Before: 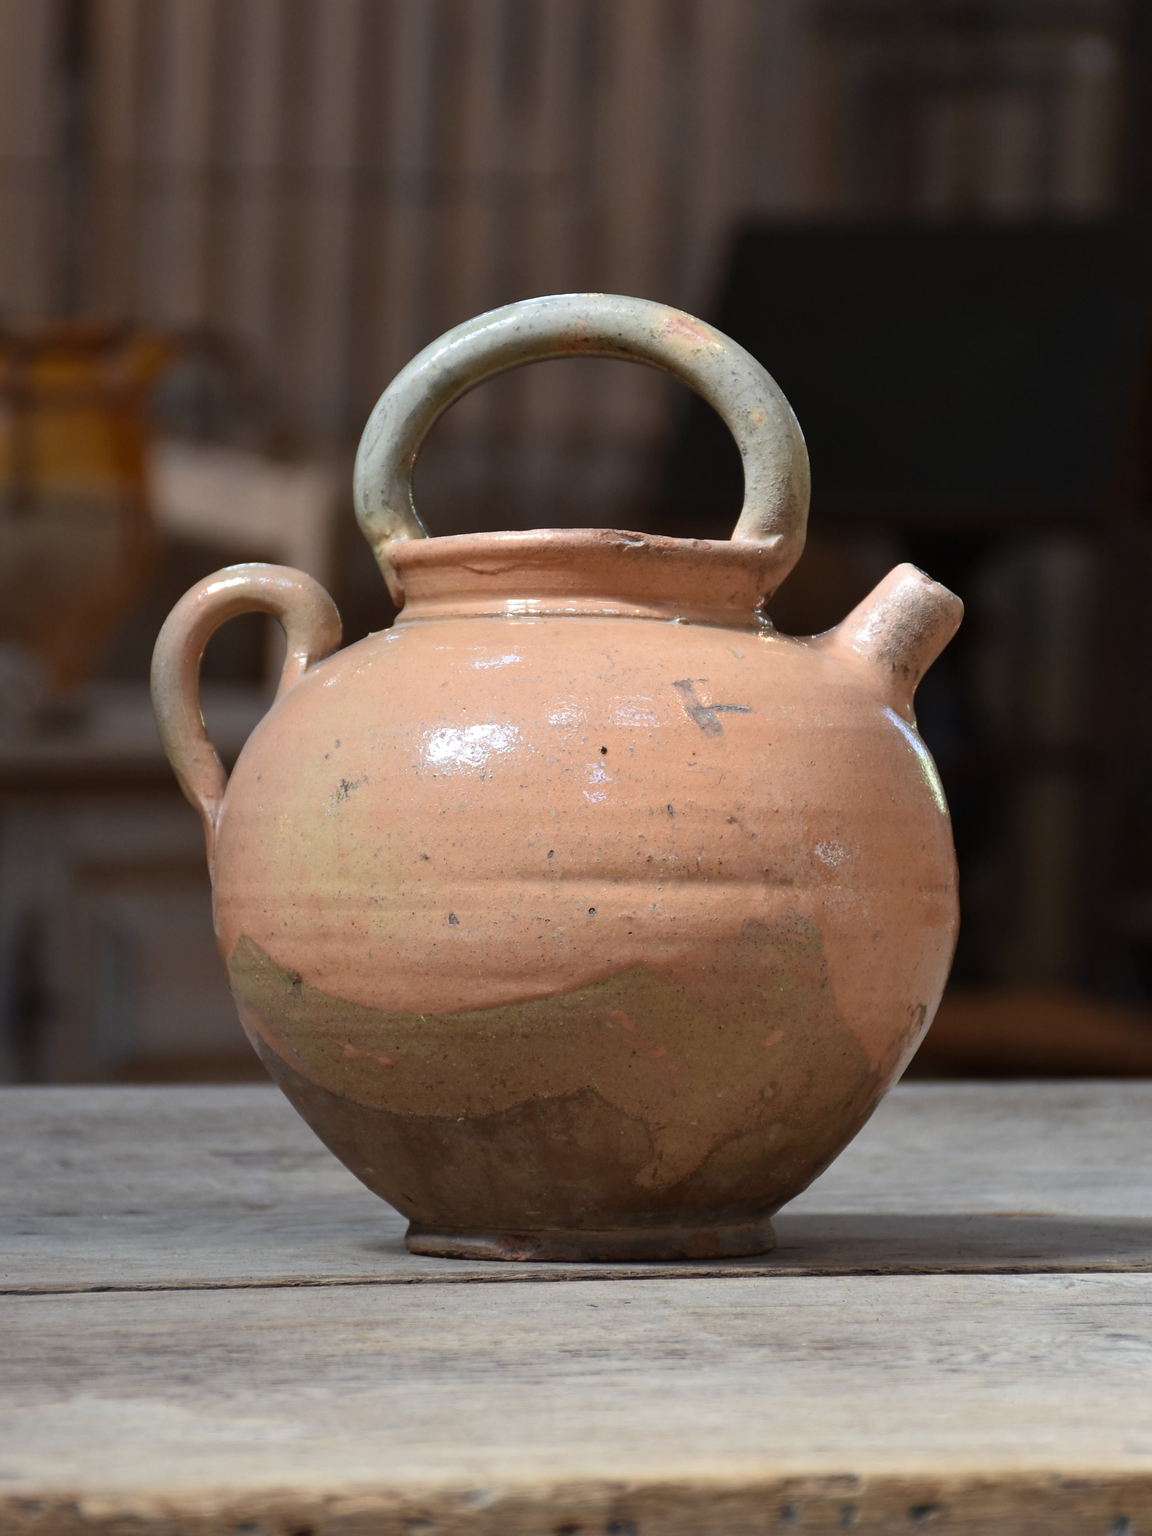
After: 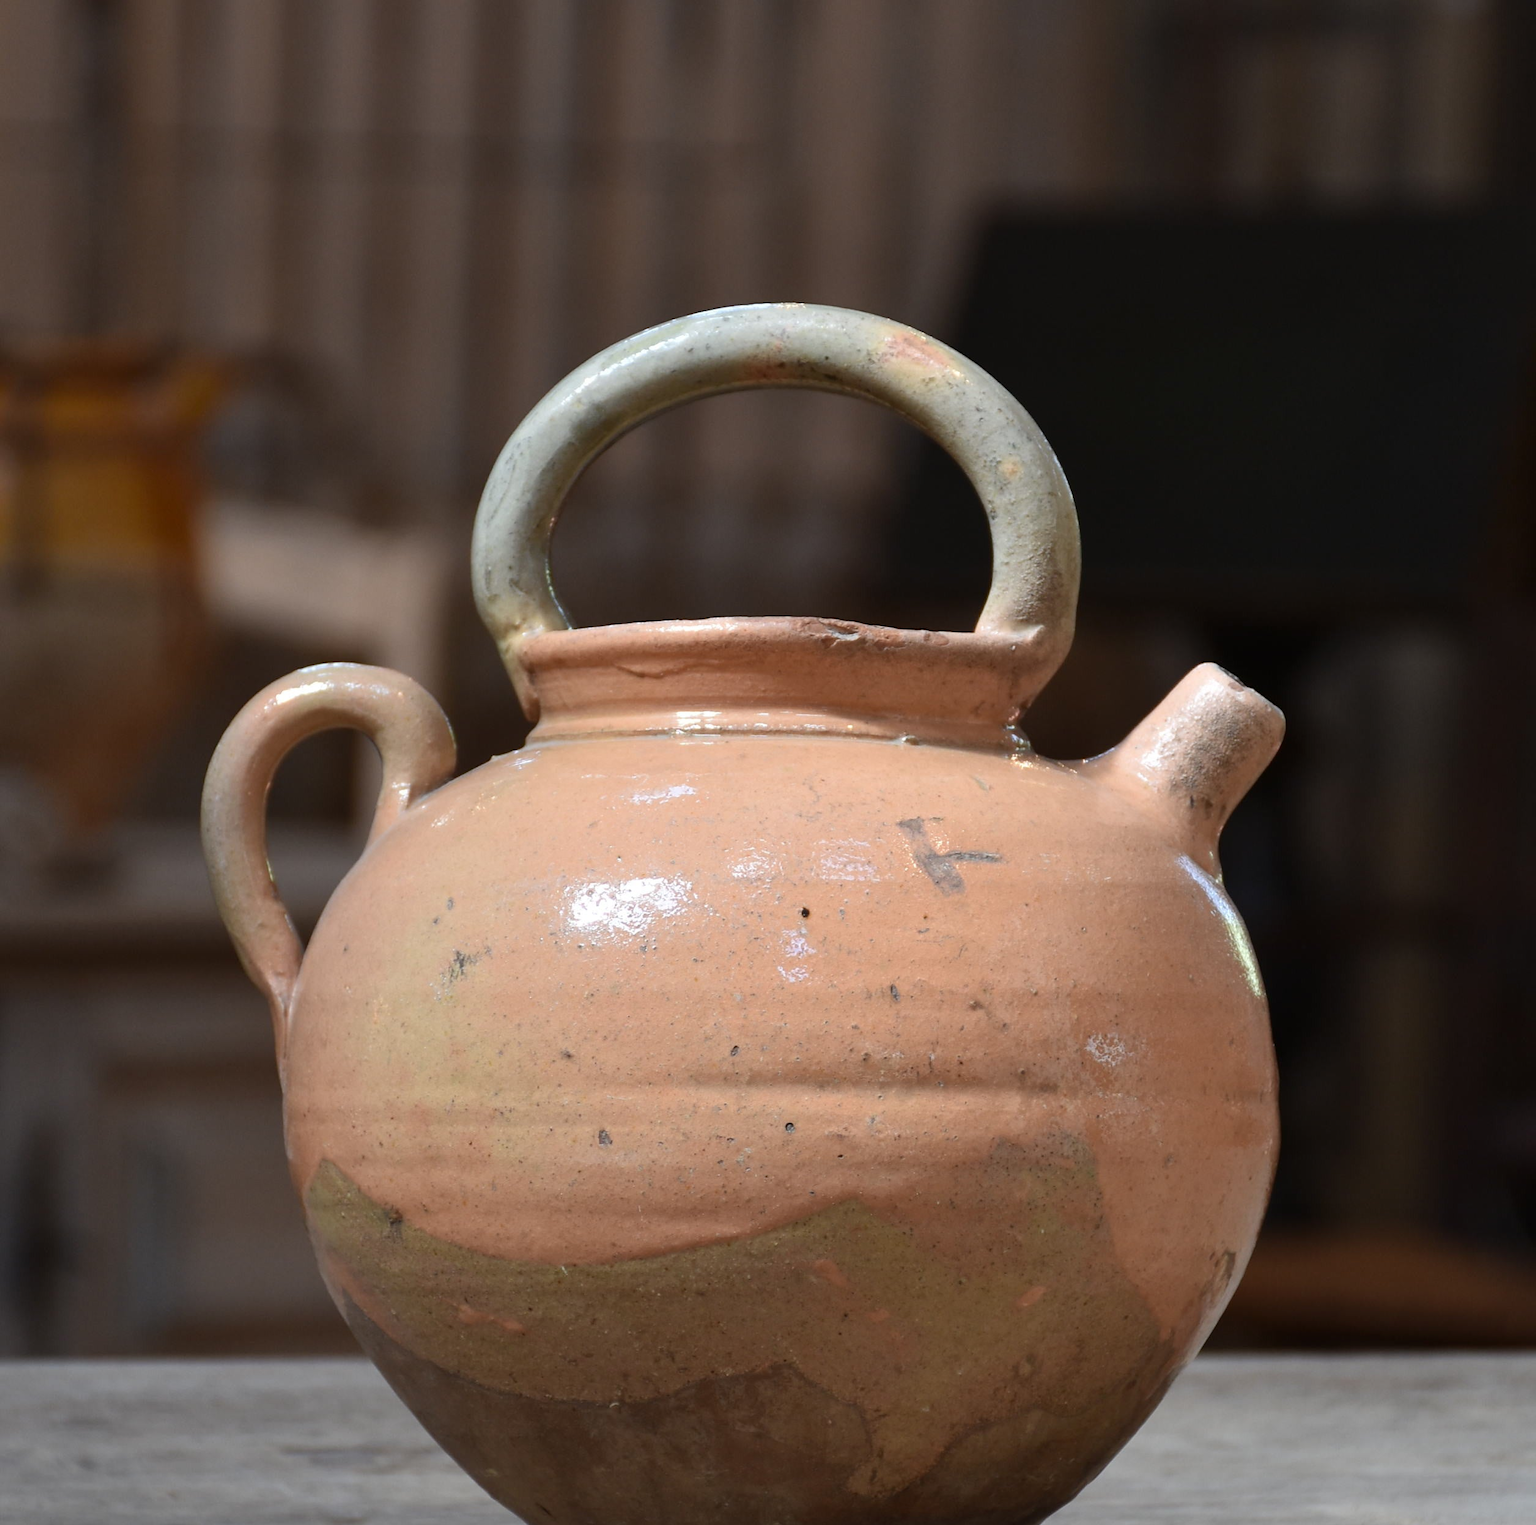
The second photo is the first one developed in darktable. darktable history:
crop: top 4.301%, bottom 21.173%
